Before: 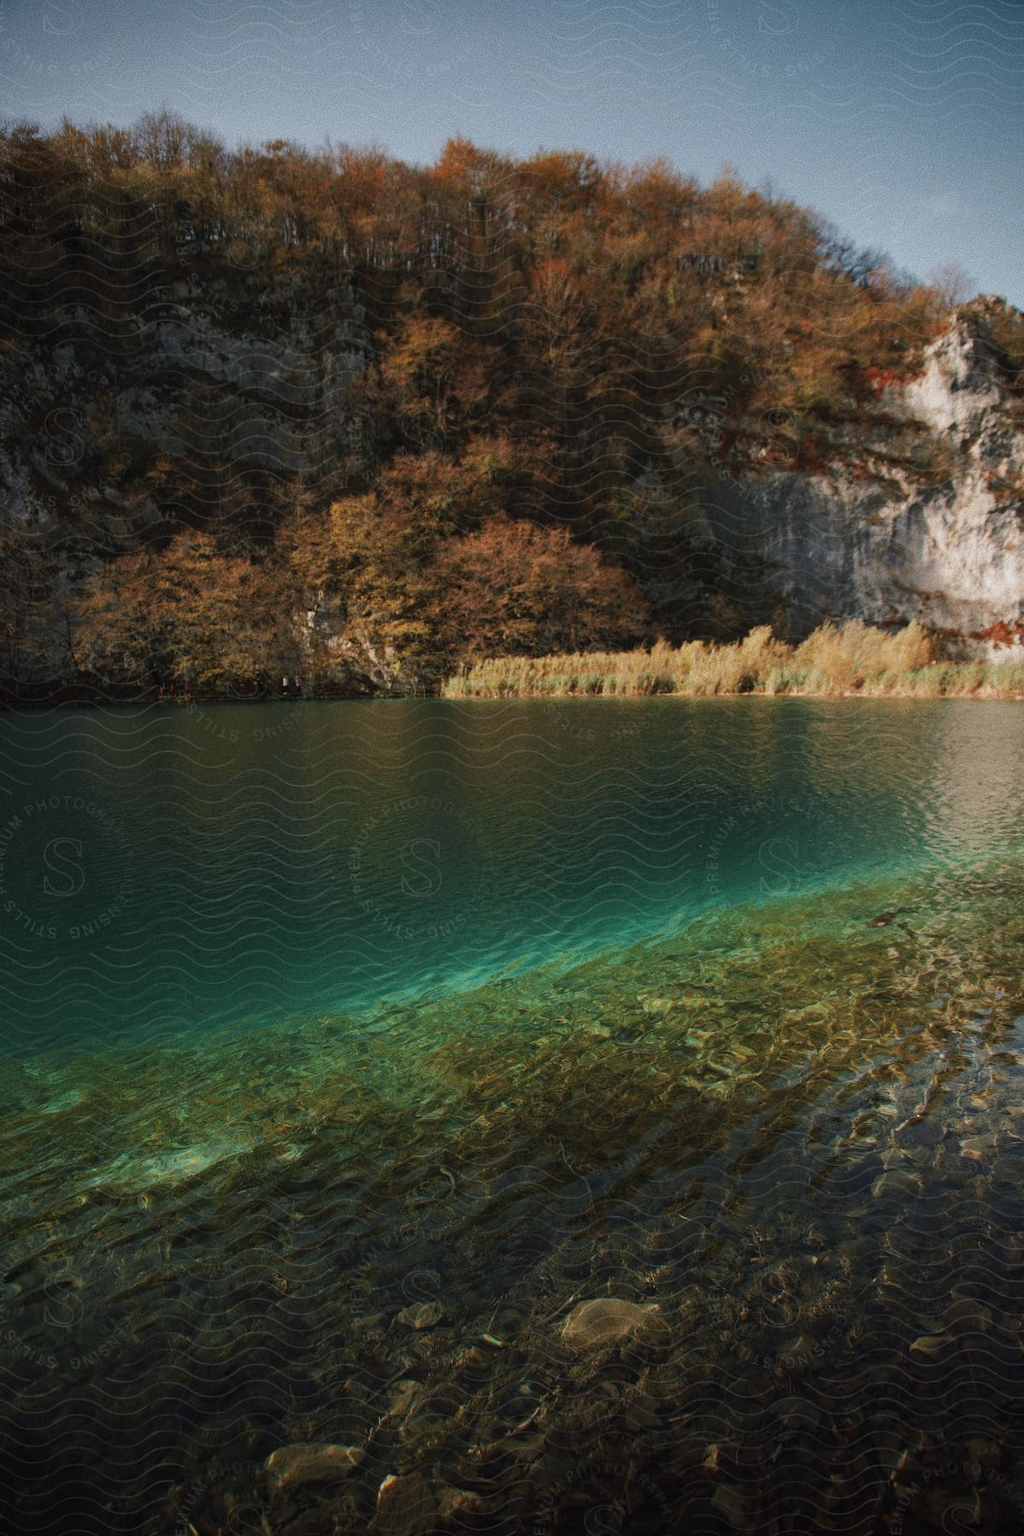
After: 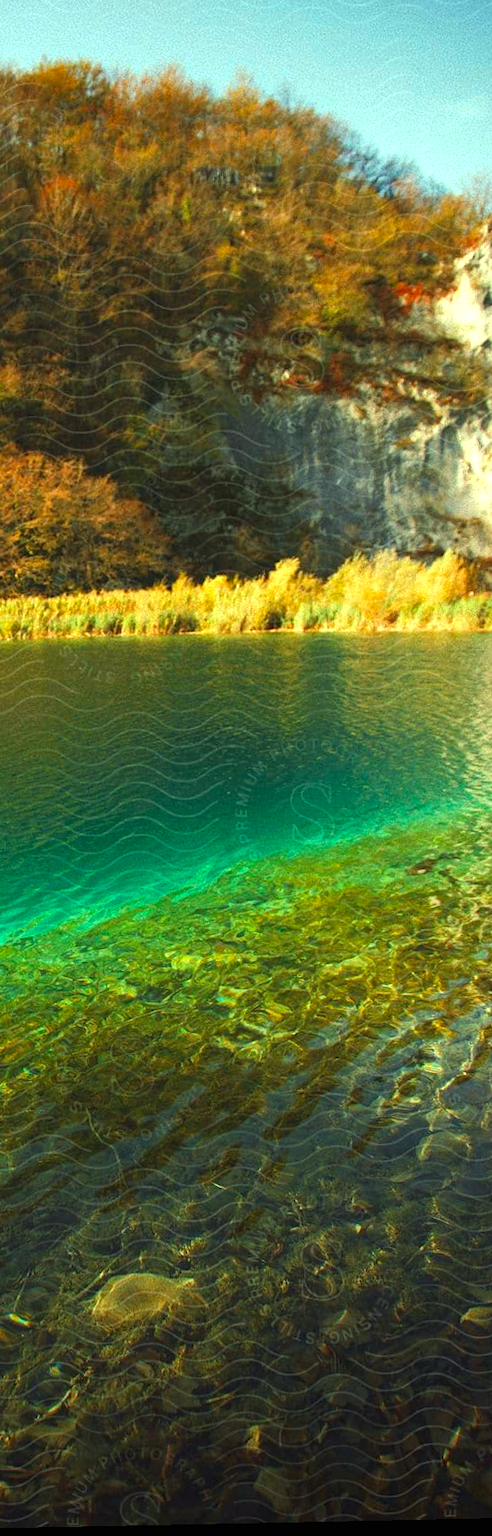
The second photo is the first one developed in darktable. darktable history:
color correction: highlights a* -10.77, highlights b* 9.8, saturation 1.72
contrast brightness saturation: saturation -0.17
rotate and perspective: rotation -1.17°, automatic cropping off
crop: left 47.628%, top 6.643%, right 7.874%
exposure: black level correction 0, exposure 1.2 EV, compensate highlight preservation false
